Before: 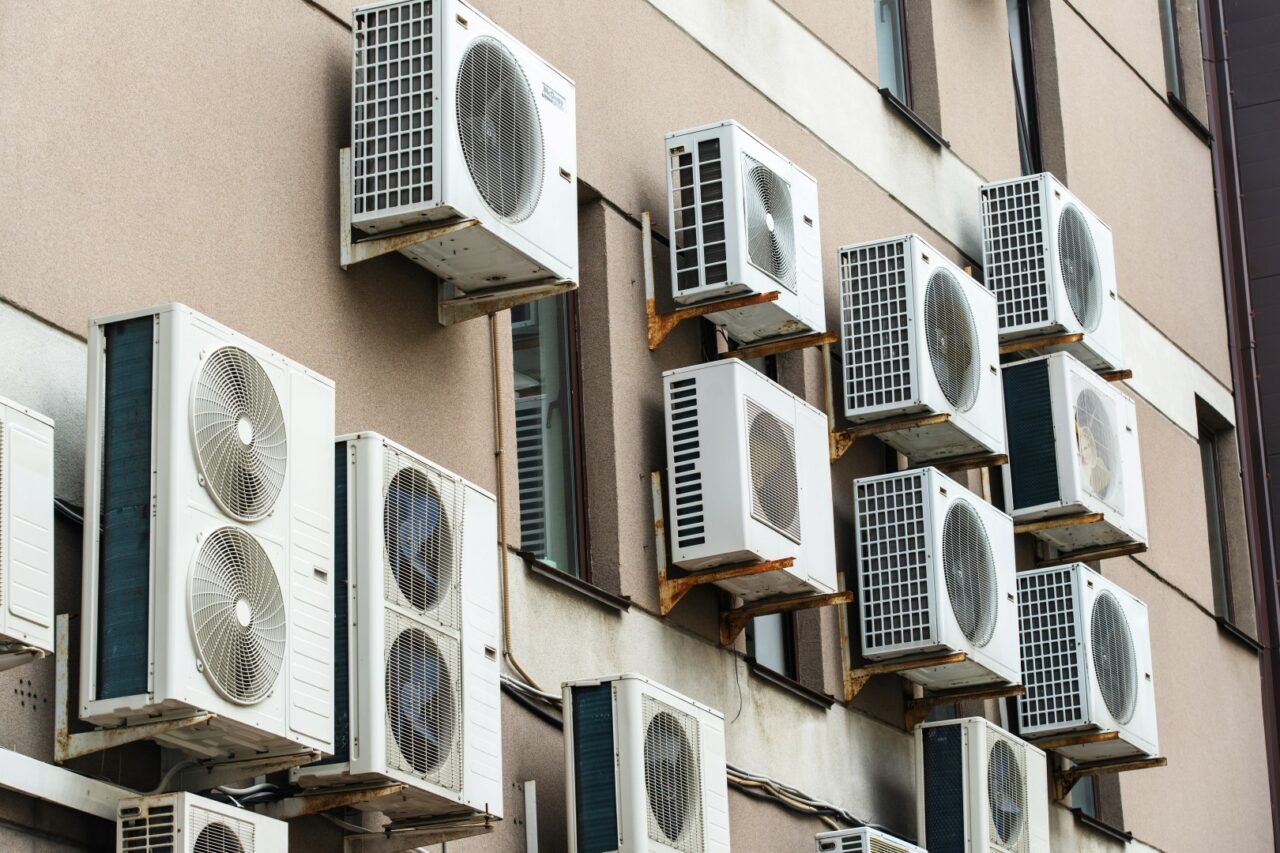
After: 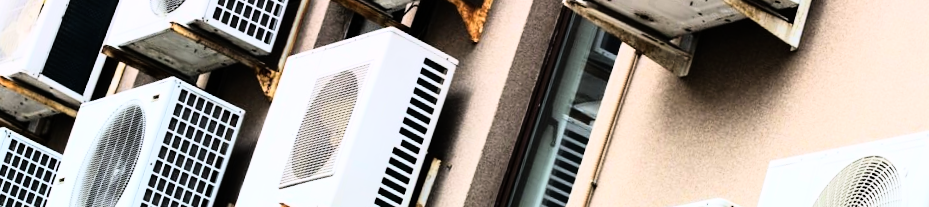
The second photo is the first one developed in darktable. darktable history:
graduated density: density 0.38 EV, hardness 21%, rotation -6.11°, saturation 32%
crop and rotate: angle 16.12°, top 30.835%, bottom 35.653%
rgb curve: curves: ch0 [(0, 0) (0.21, 0.15) (0.24, 0.21) (0.5, 0.75) (0.75, 0.96) (0.89, 0.99) (1, 1)]; ch1 [(0, 0.02) (0.21, 0.13) (0.25, 0.2) (0.5, 0.67) (0.75, 0.9) (0.89, 0.97) (1, 1)]; ch2 [(0, 0.02) (0.21, 0.13) (0.25, 0.2) (0.5, 0.67) (0.75, 0.9) (0.89, 0.97) (1, 1)], compensate middle gray true
tone equalizer: on, module defaults
white balance: red 0.976, blue 1.04
